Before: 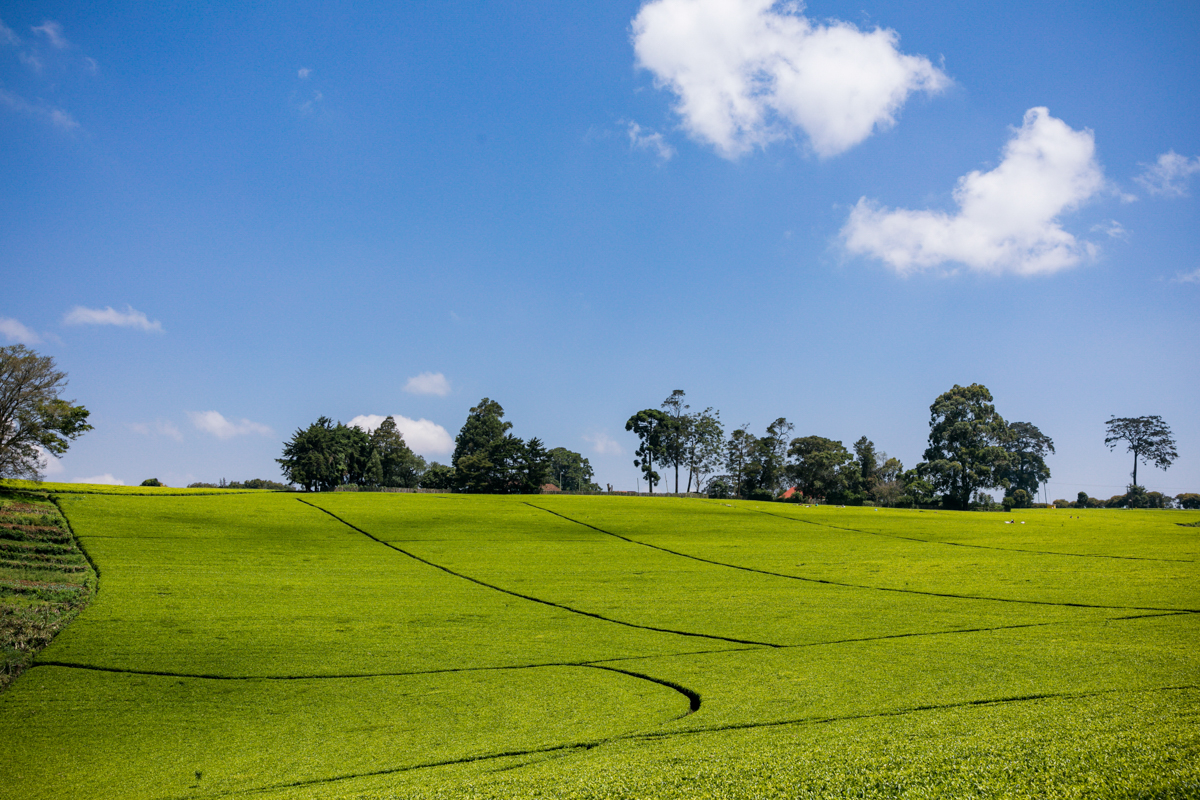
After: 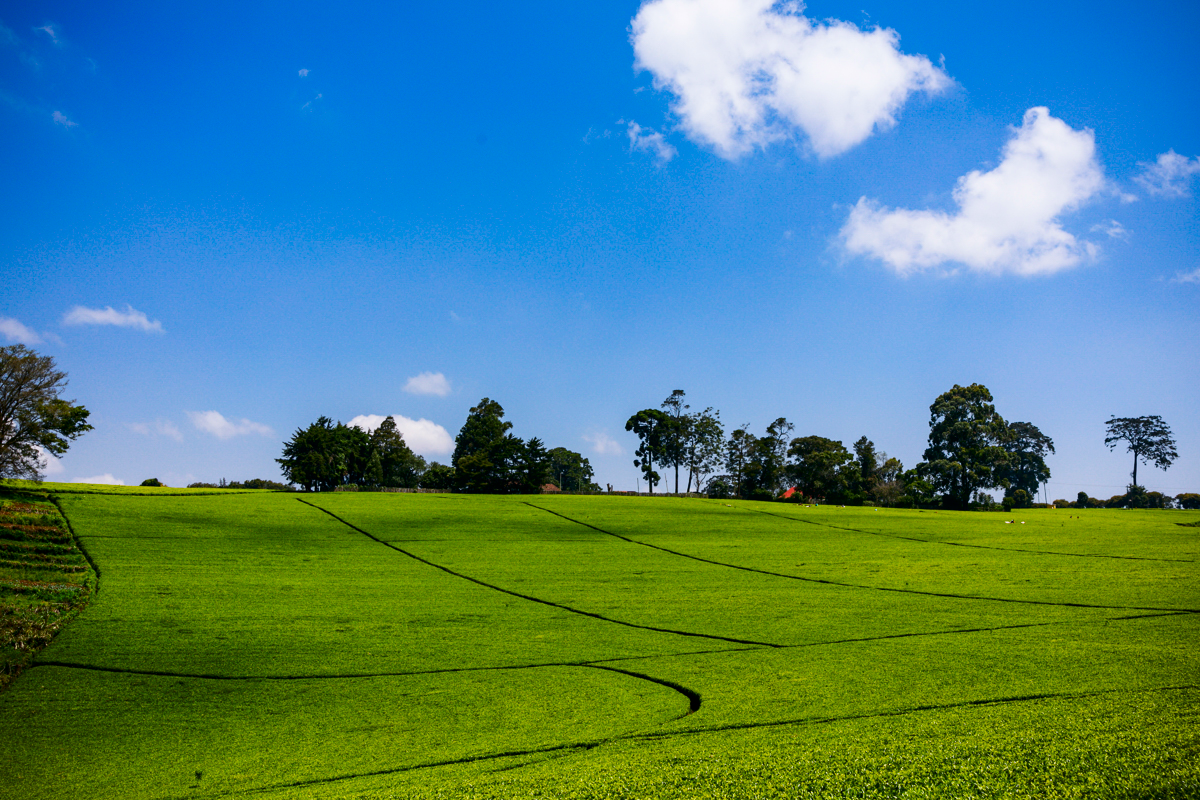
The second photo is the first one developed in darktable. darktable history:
vibrance: vibrance 100%
contrast brightness saturation: contrast 0.21, brightness -0.11, saturation 0.21
